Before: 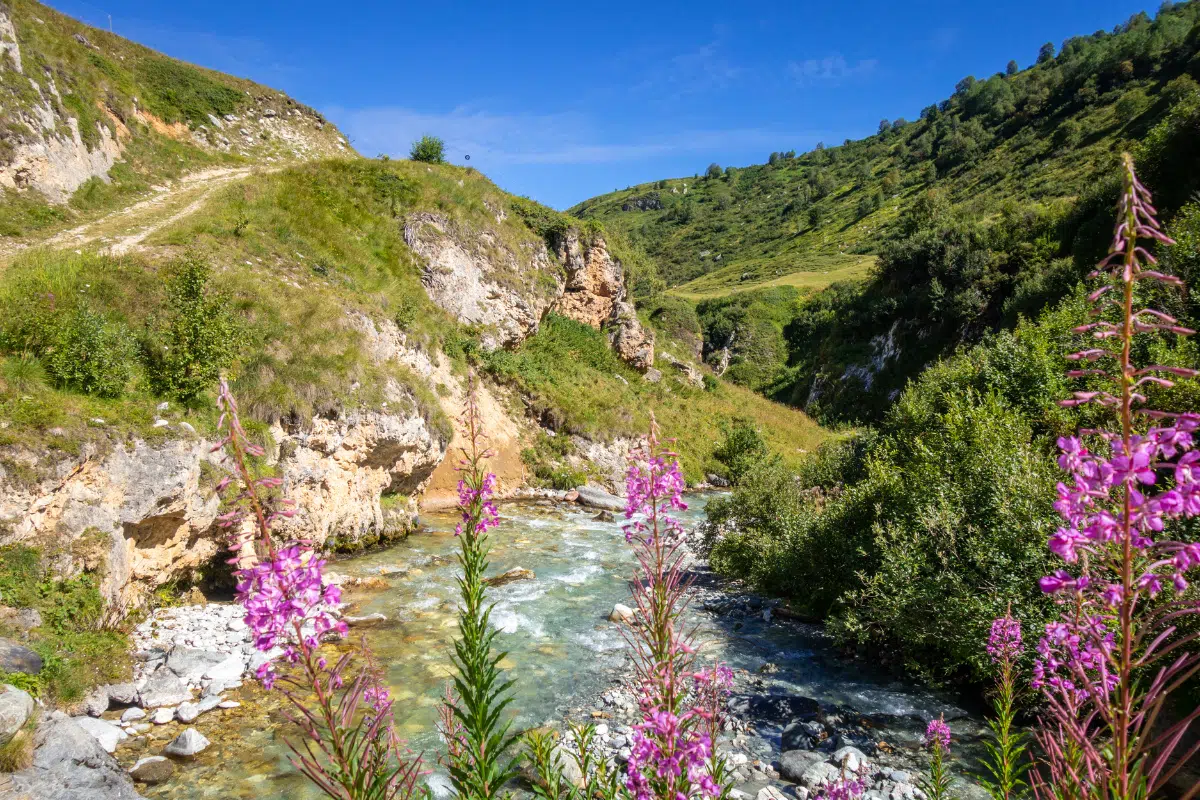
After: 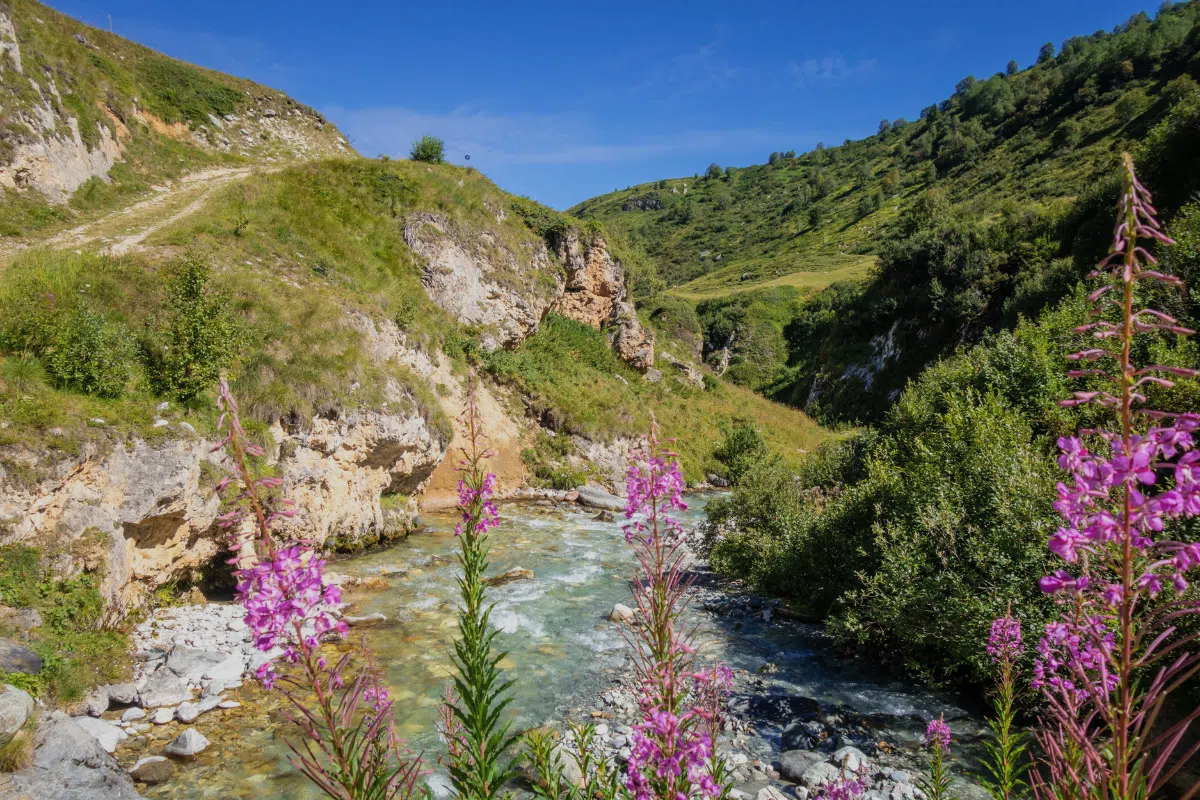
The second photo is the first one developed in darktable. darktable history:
contrast brightness saturation: contrast 0.05, brightness 0.06, saturation 0.01
exposure: exposure -0.582 EV, compensate highlight preservation false
